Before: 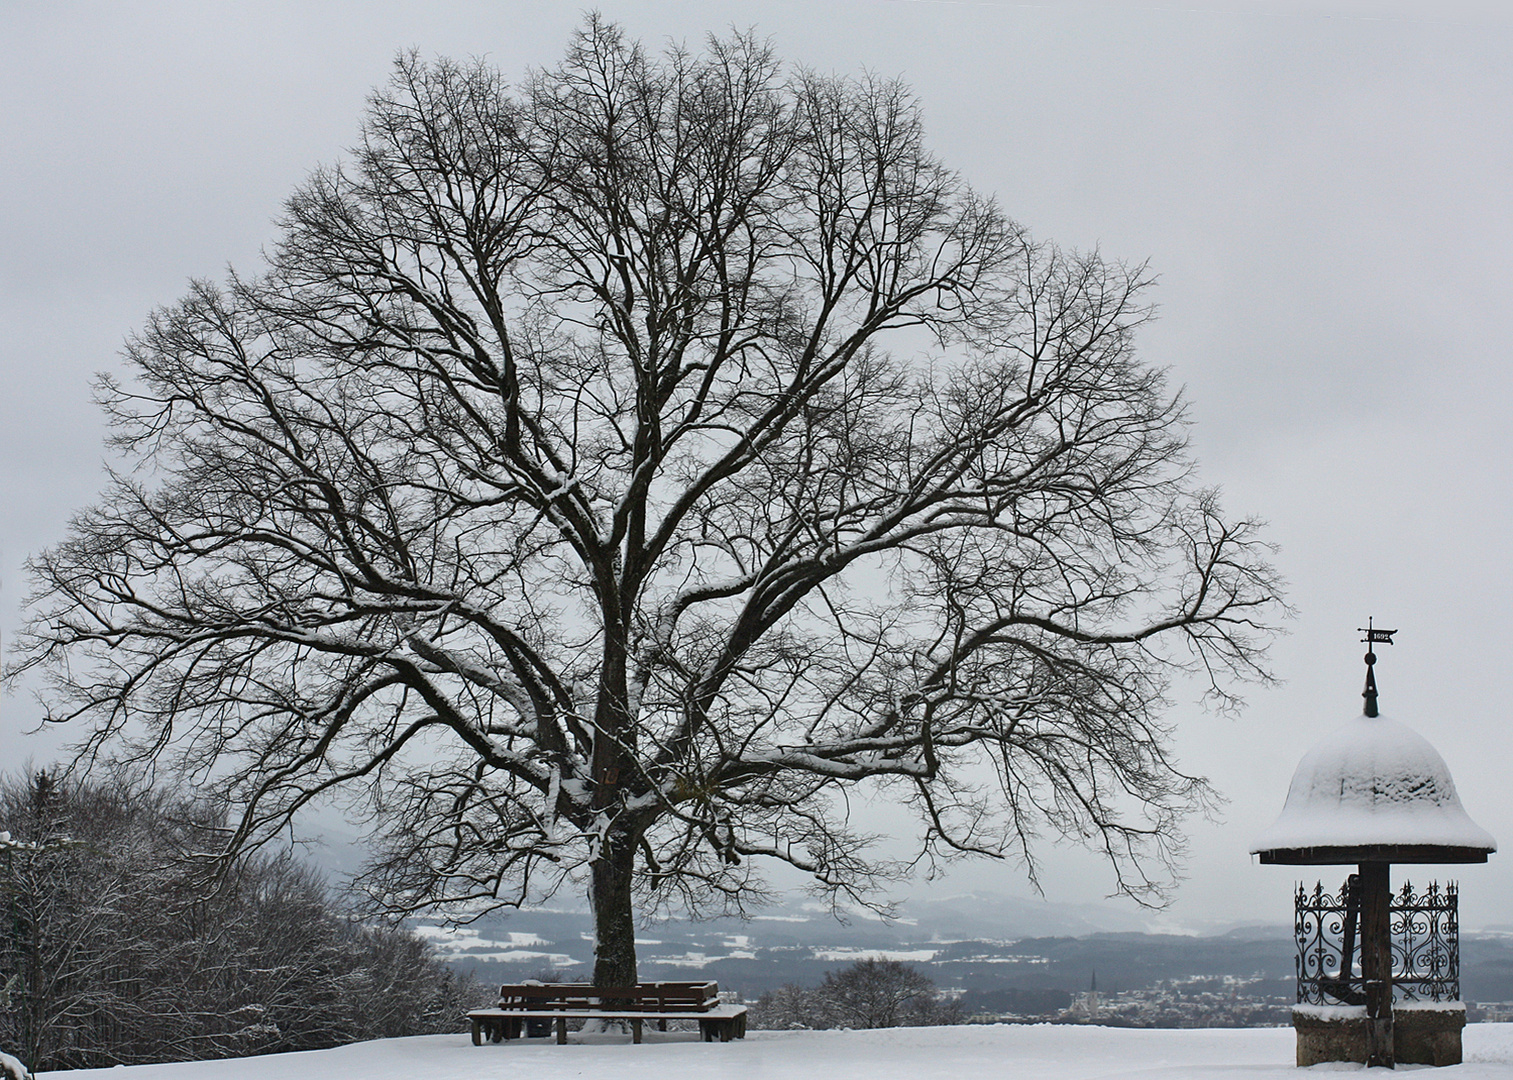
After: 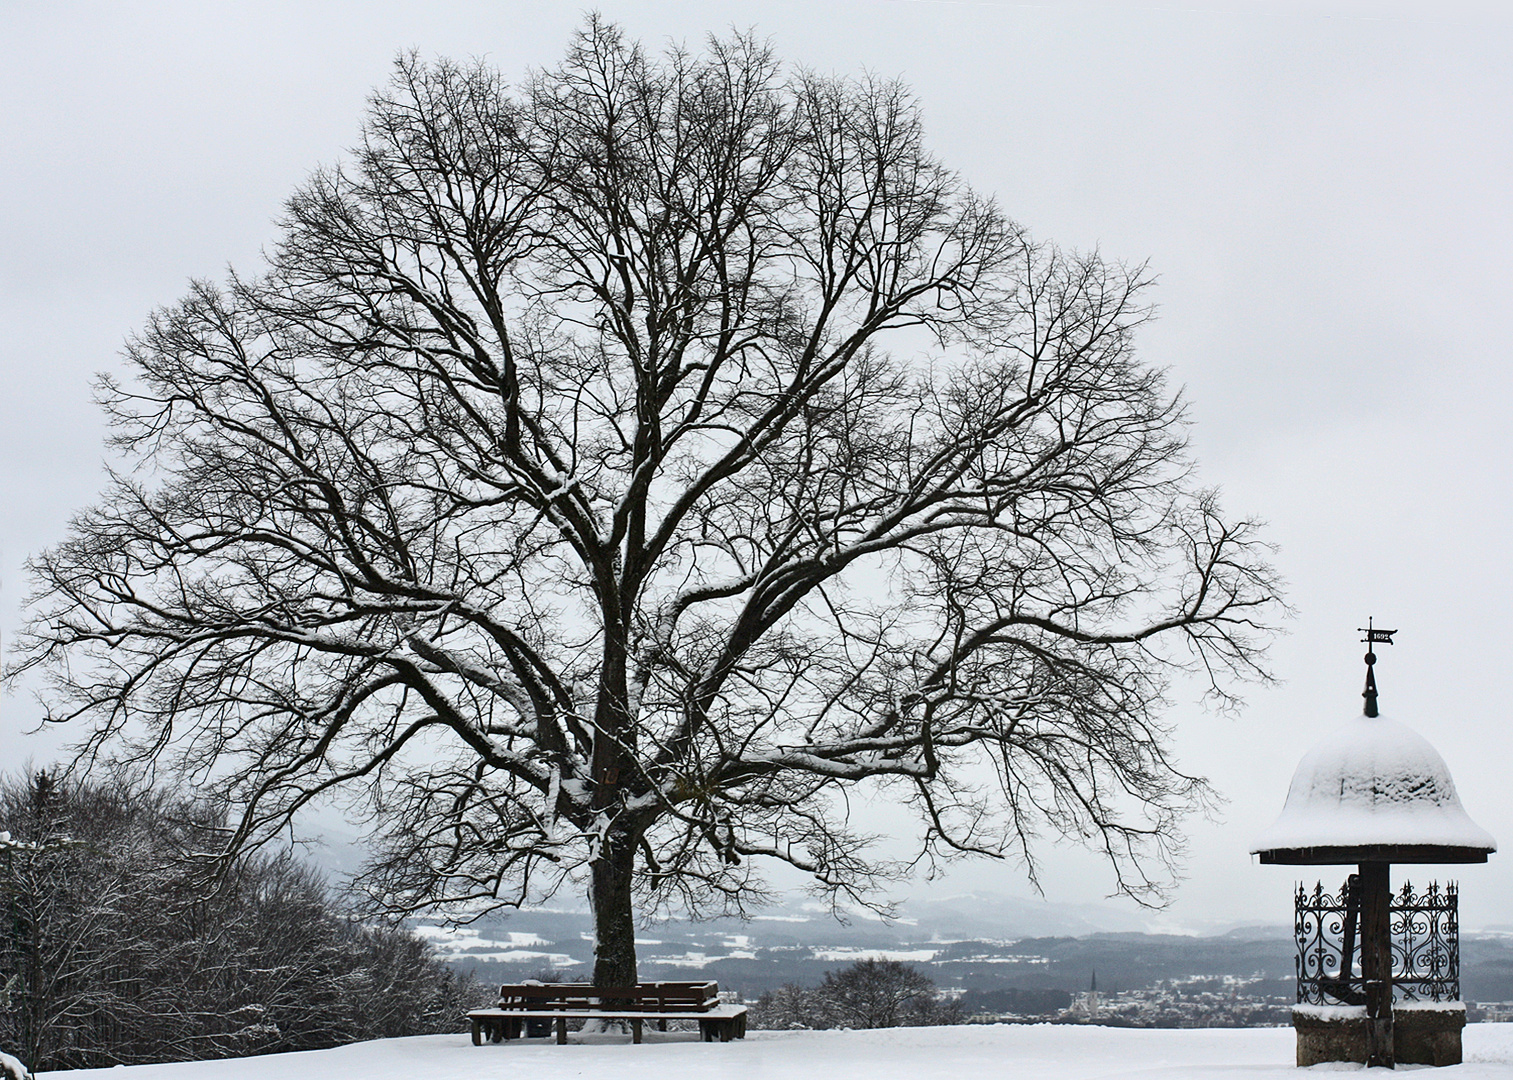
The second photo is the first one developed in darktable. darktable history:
local contrast: highlights 100%, shadows 100%, detail 120%, midtone range 0.2
contrast brightness saturation: contrast 0.24, brightness 0.09
